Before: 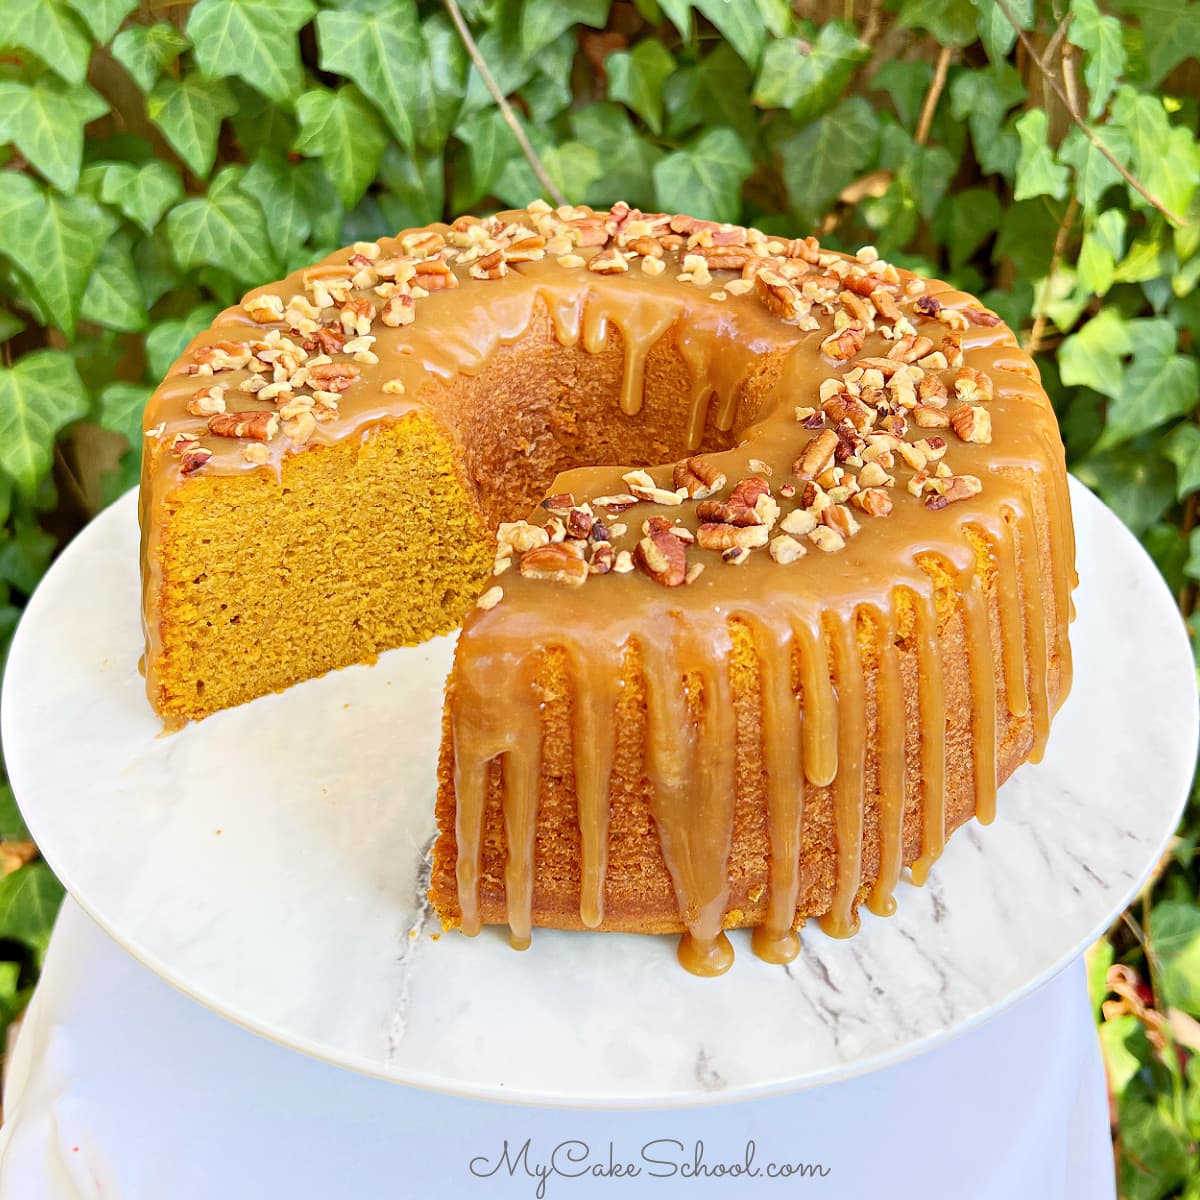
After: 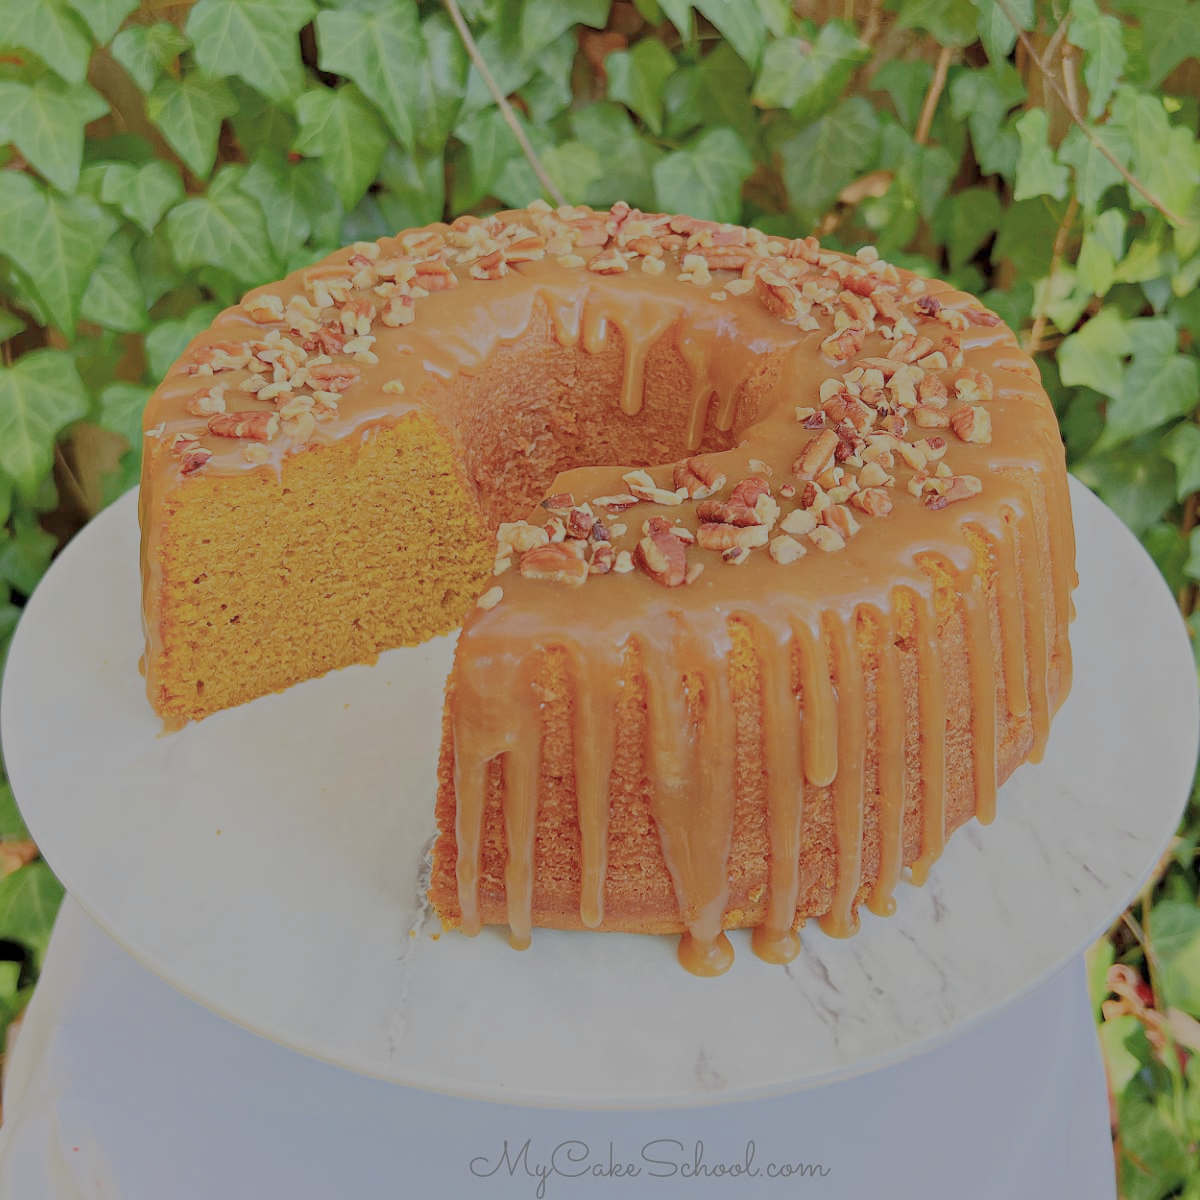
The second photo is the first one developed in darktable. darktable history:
filmic rgb: black relative exposure -13.87 EV, white relative exposure 7.95 EV, threshold 6 EV, hardness 3.73, latitude 49.52%, contrast 0.517, enable highlight reconstruction true
